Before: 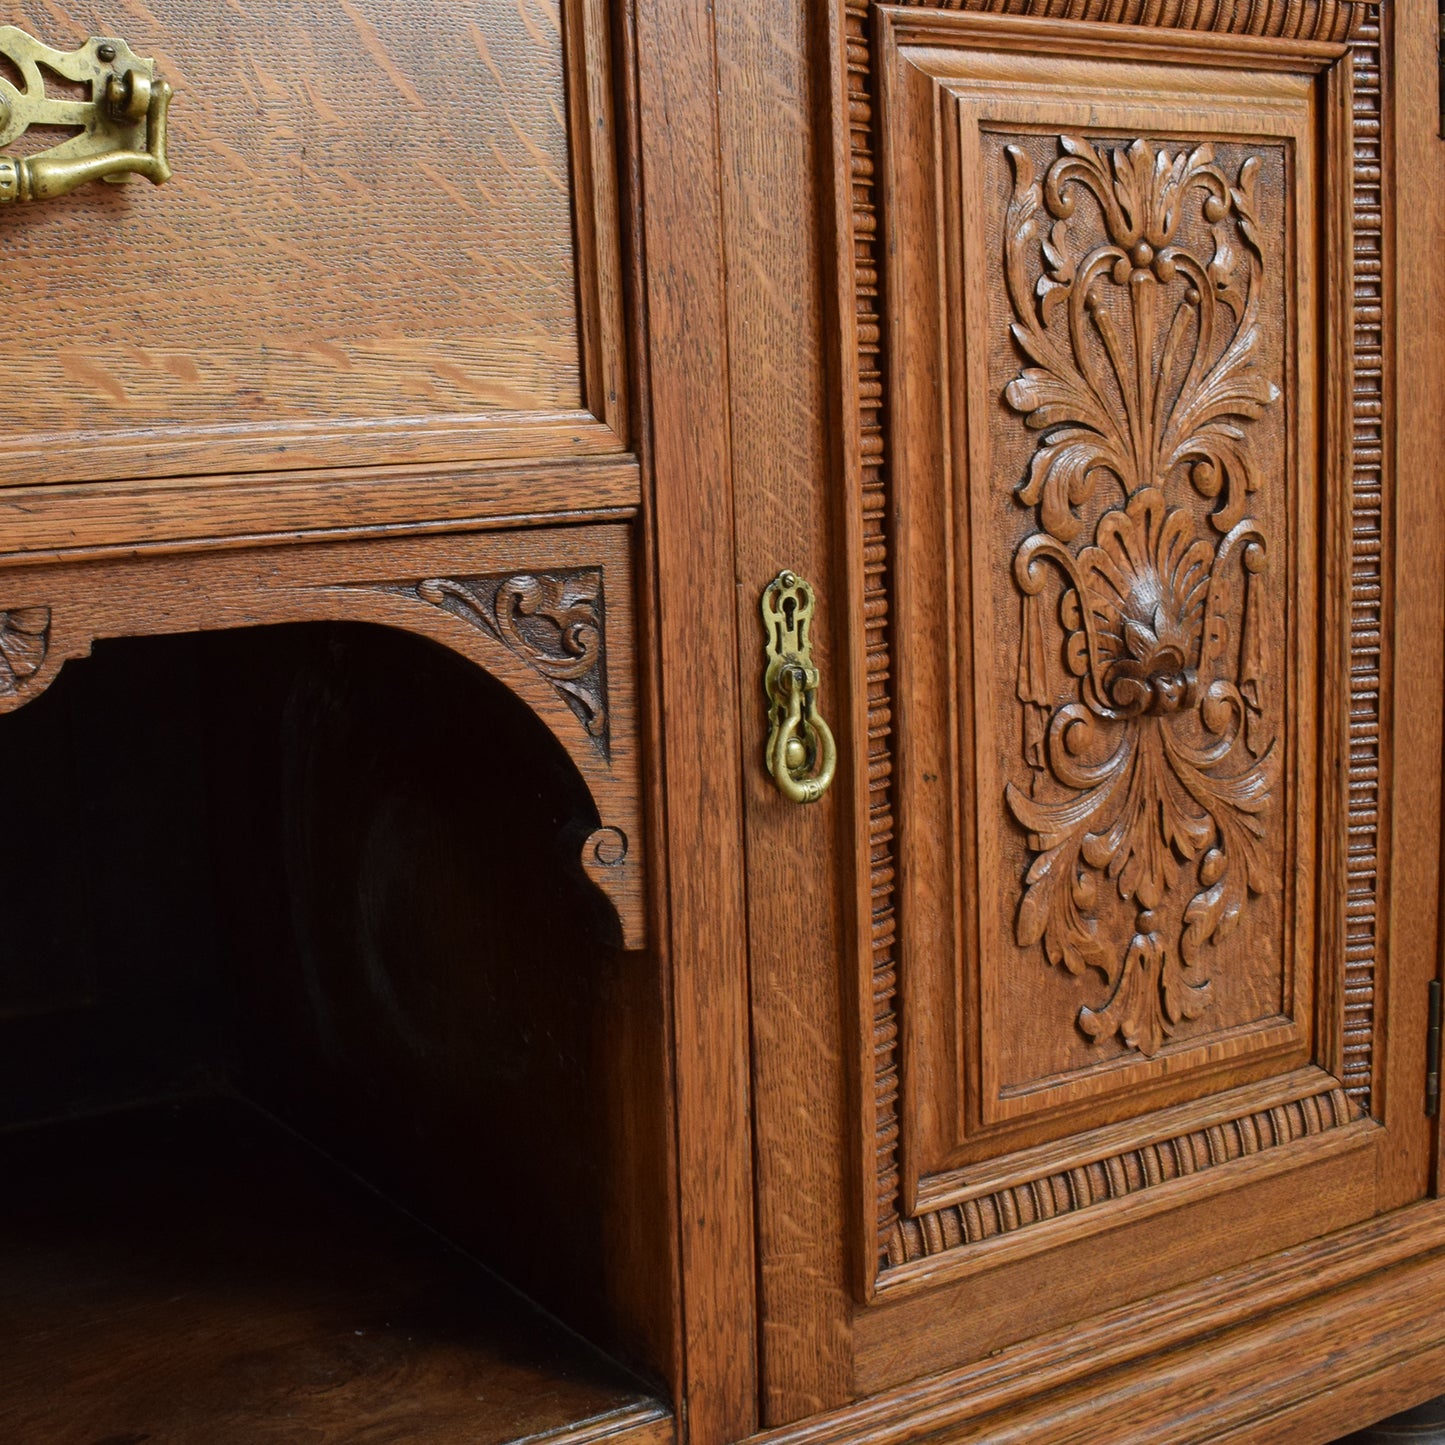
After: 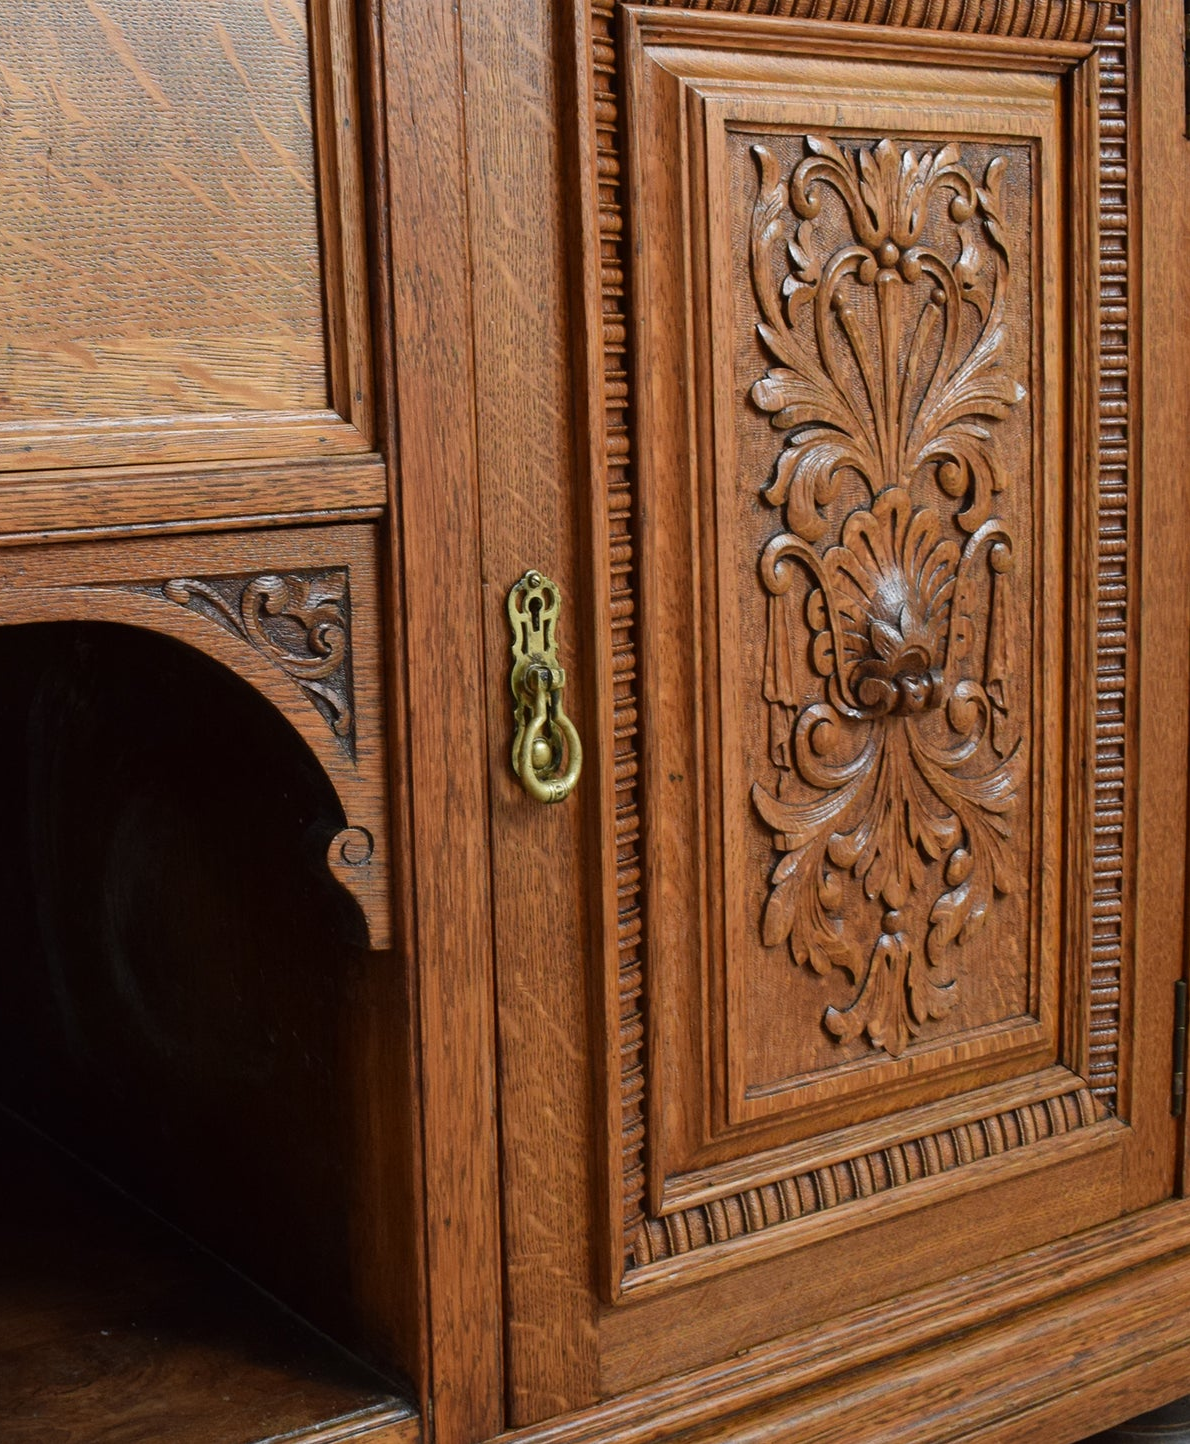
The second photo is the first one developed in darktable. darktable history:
crop: left 17.595%, bottom 0.046%
